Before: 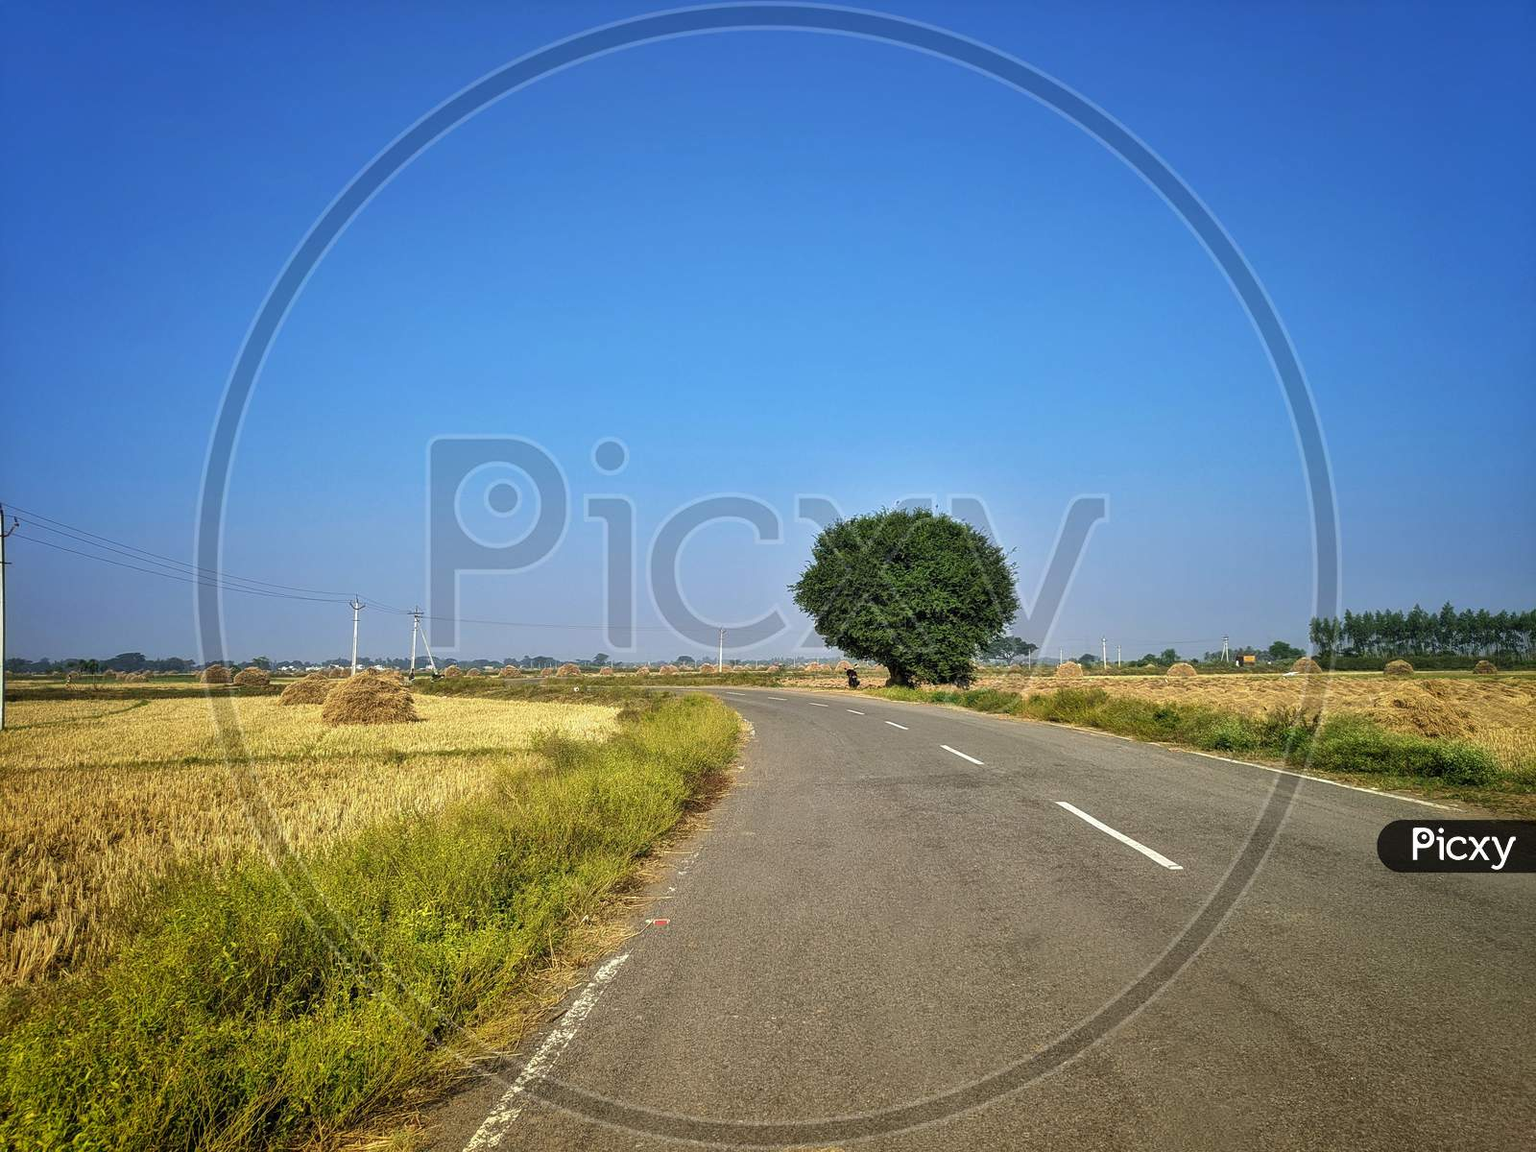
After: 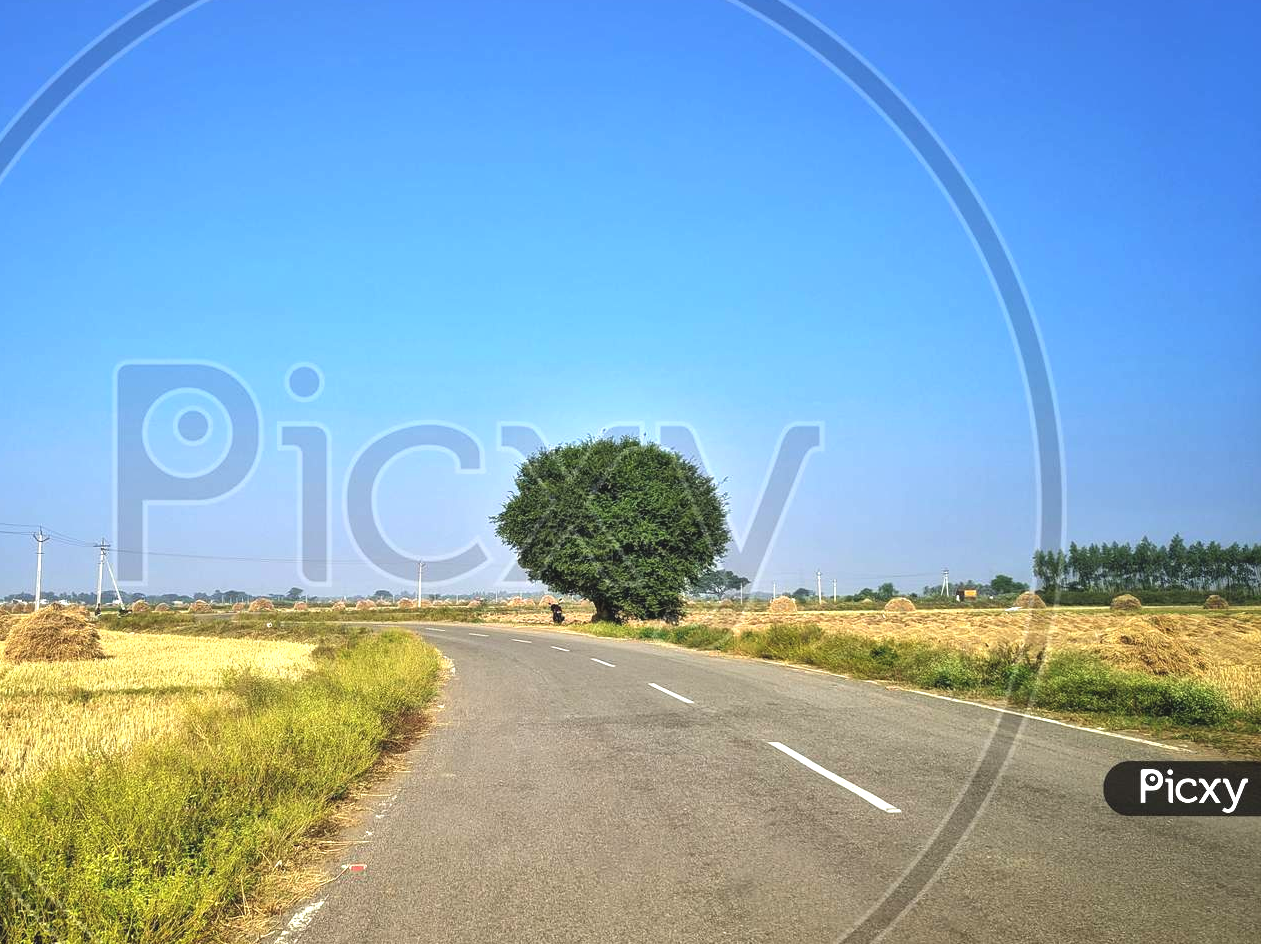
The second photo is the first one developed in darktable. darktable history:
tone equalizer: on, module defaults
exposure: black level correction -0.005, exposure 0.621 EV, compensate highlight preservation false
crop and rotate: left 20.731%, top 7.791%, right 0.447%, bottom 13.516%
